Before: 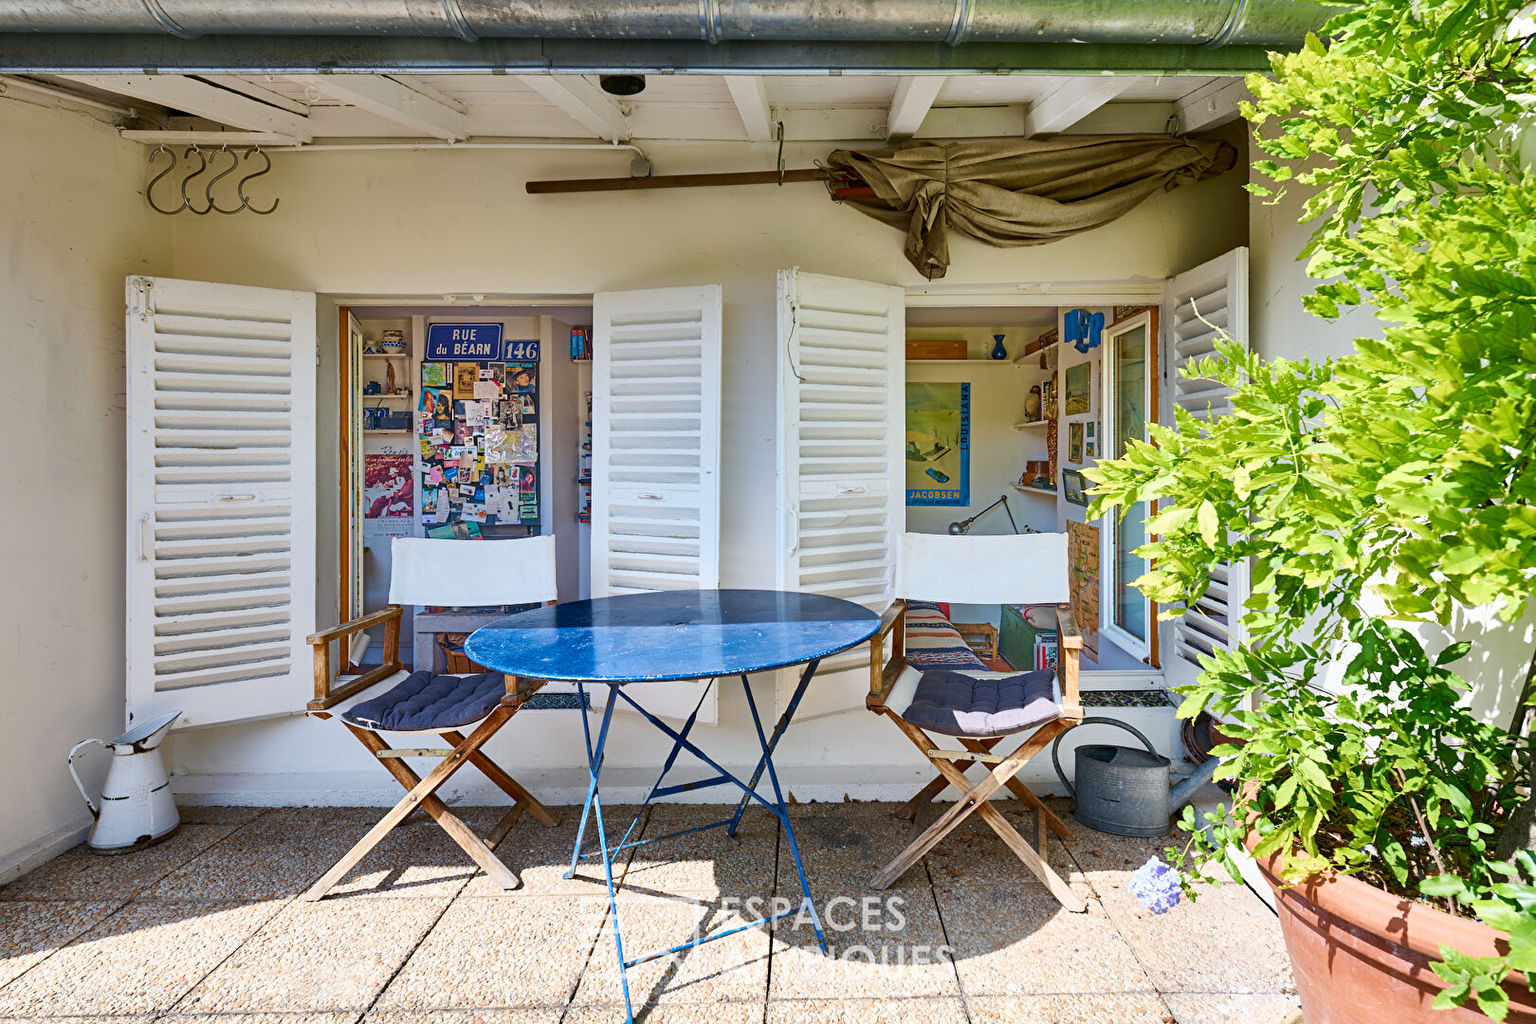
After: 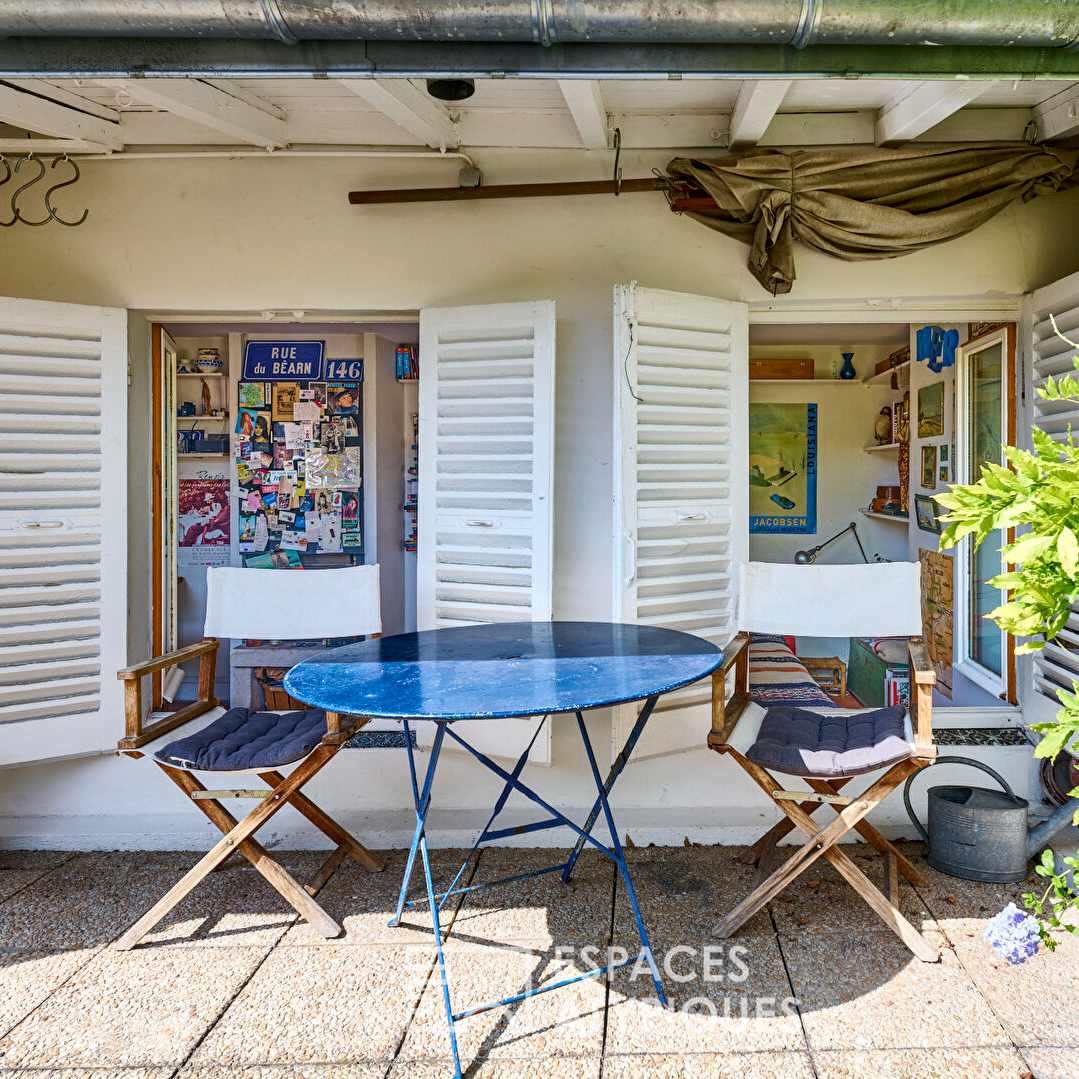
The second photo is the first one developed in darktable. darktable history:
crop and rotate: left 12.754%, right 20.584%
local contrast: on, module defaults
